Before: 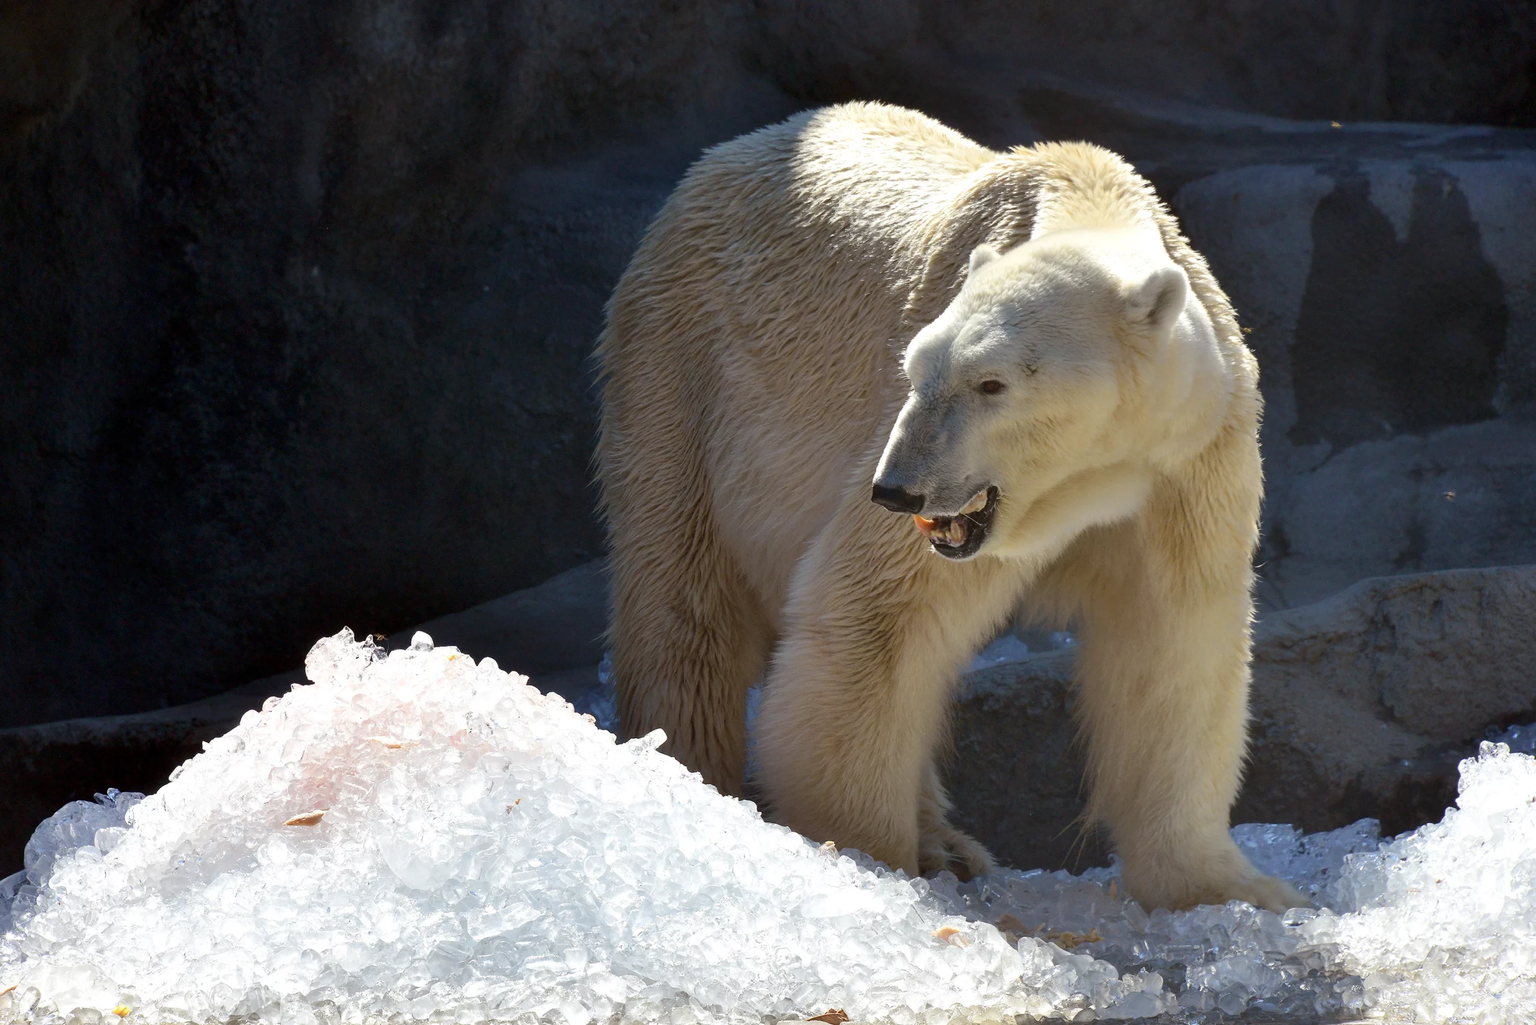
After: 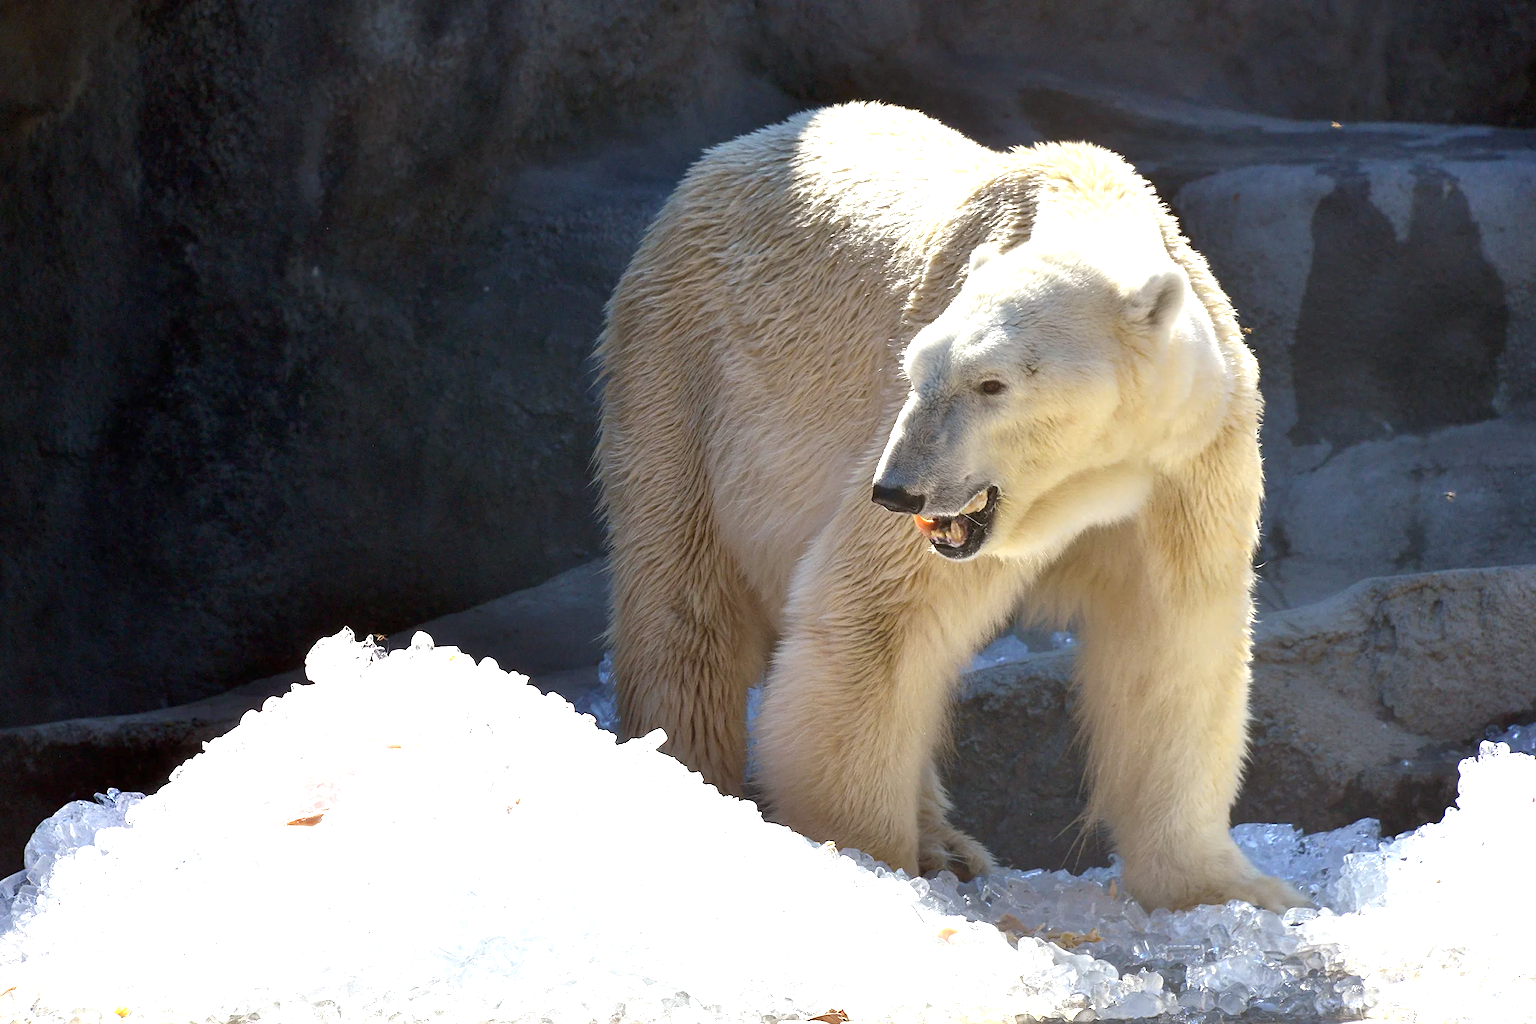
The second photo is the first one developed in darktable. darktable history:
sharpen: amount 0.2
exposure: black level correction 0, exposure 1 EV, compensate exposure bias true, compensate highlight preservation false
